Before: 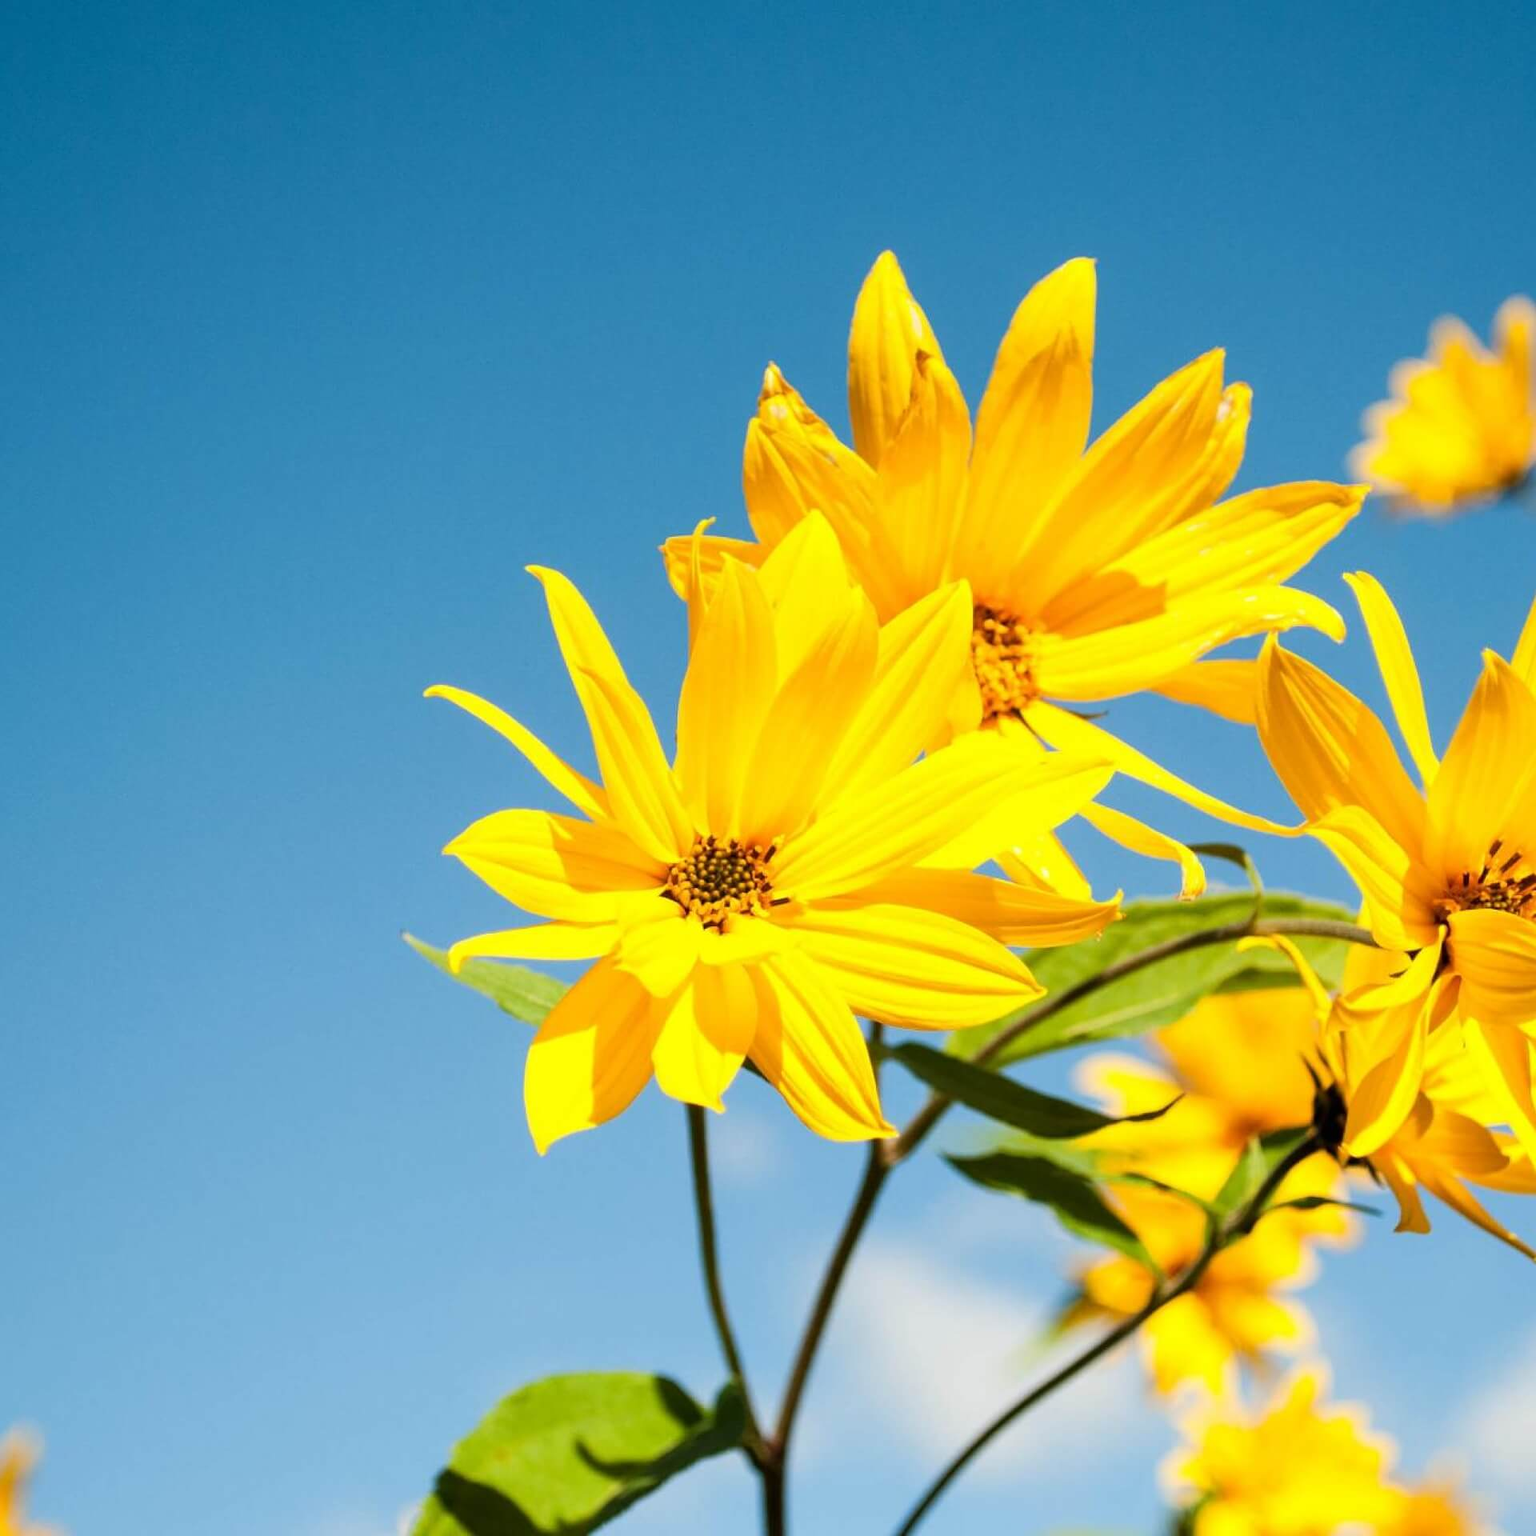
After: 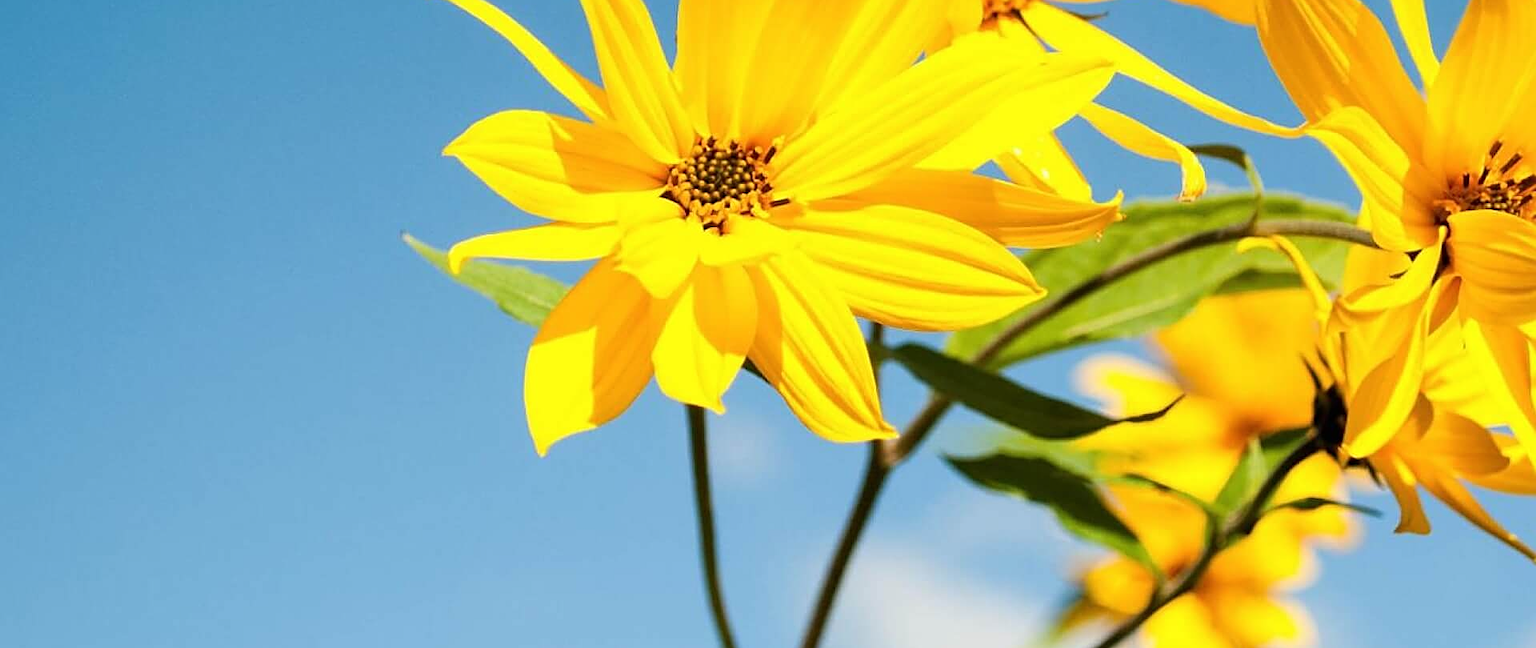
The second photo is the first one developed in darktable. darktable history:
crop: top 45.551%, bottom 12.262%
sharpen: on, module defaults
color correction: saturation 0.99
